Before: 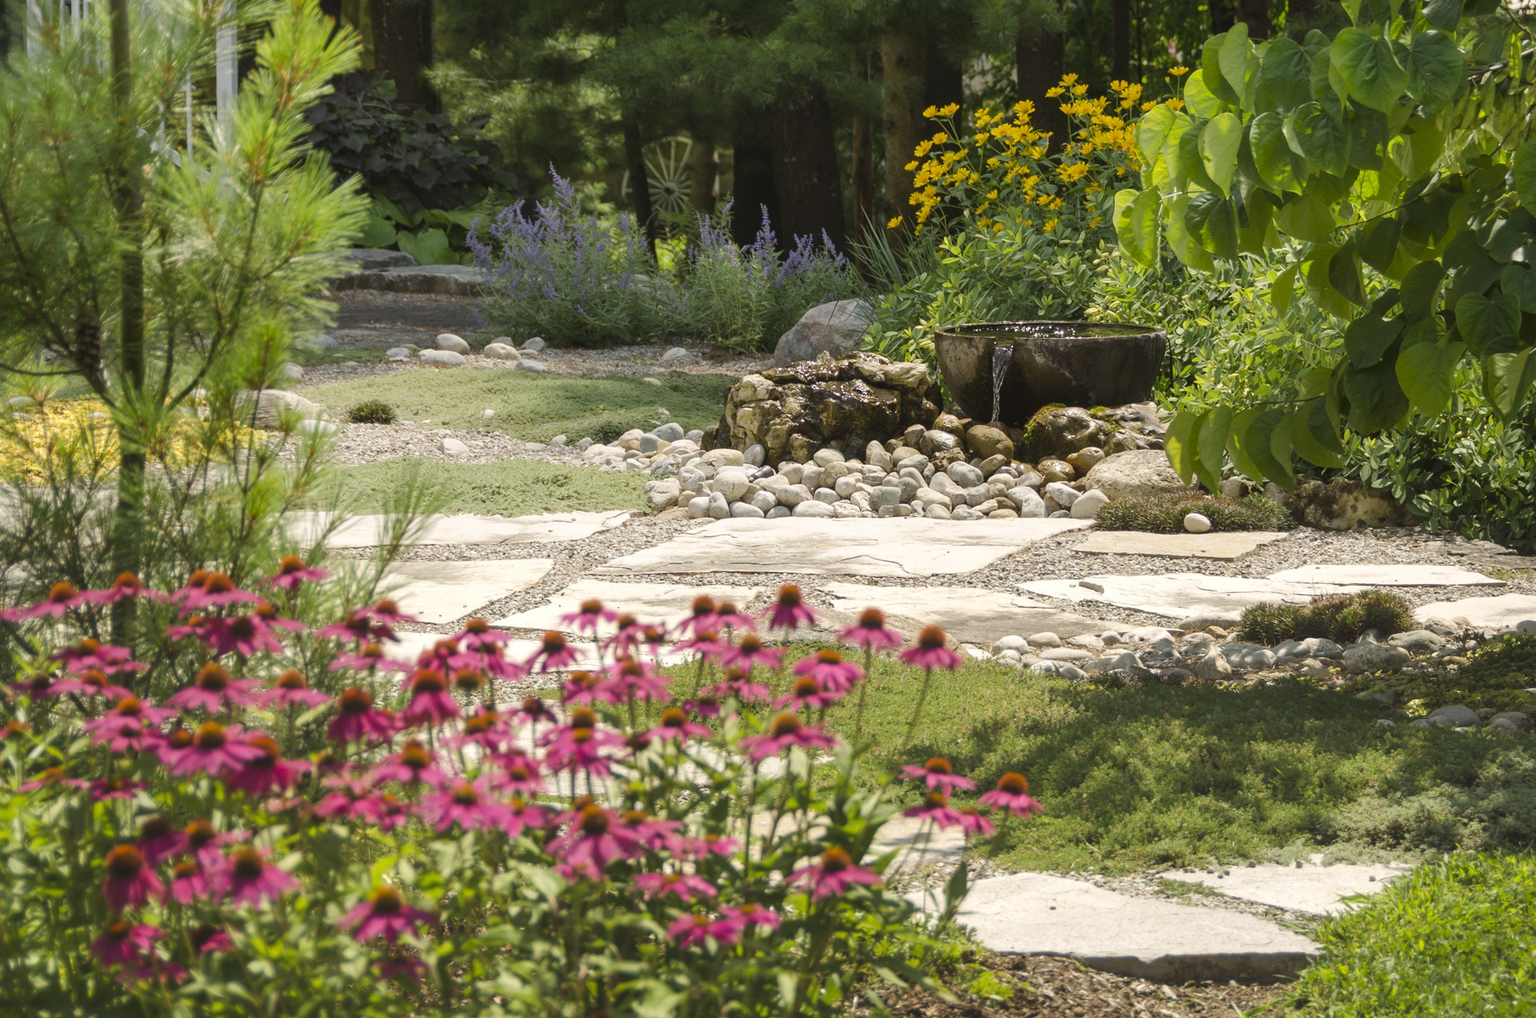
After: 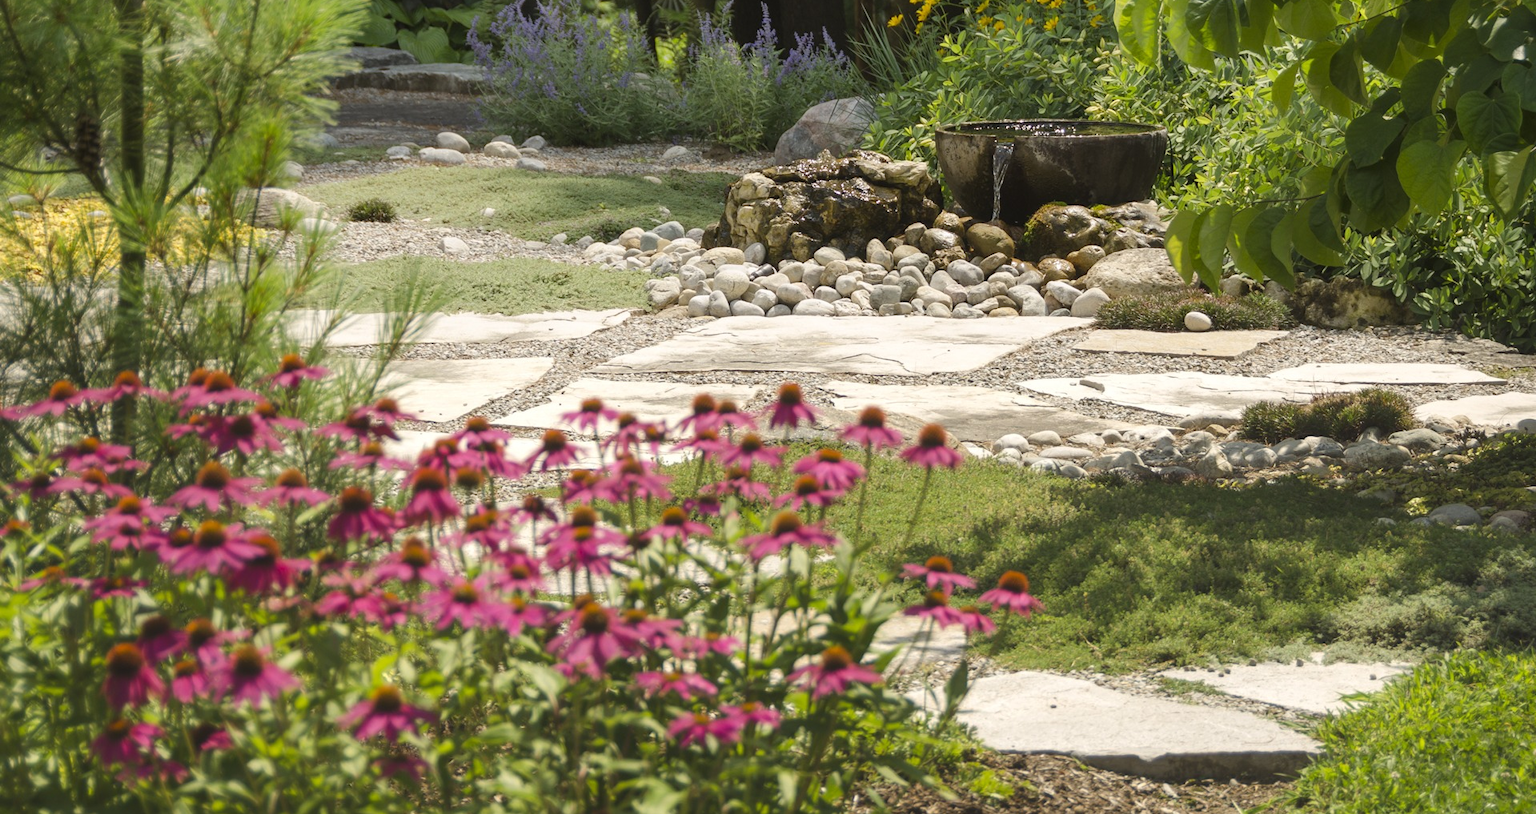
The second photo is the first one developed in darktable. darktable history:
crop and rotate: top 19.948%
